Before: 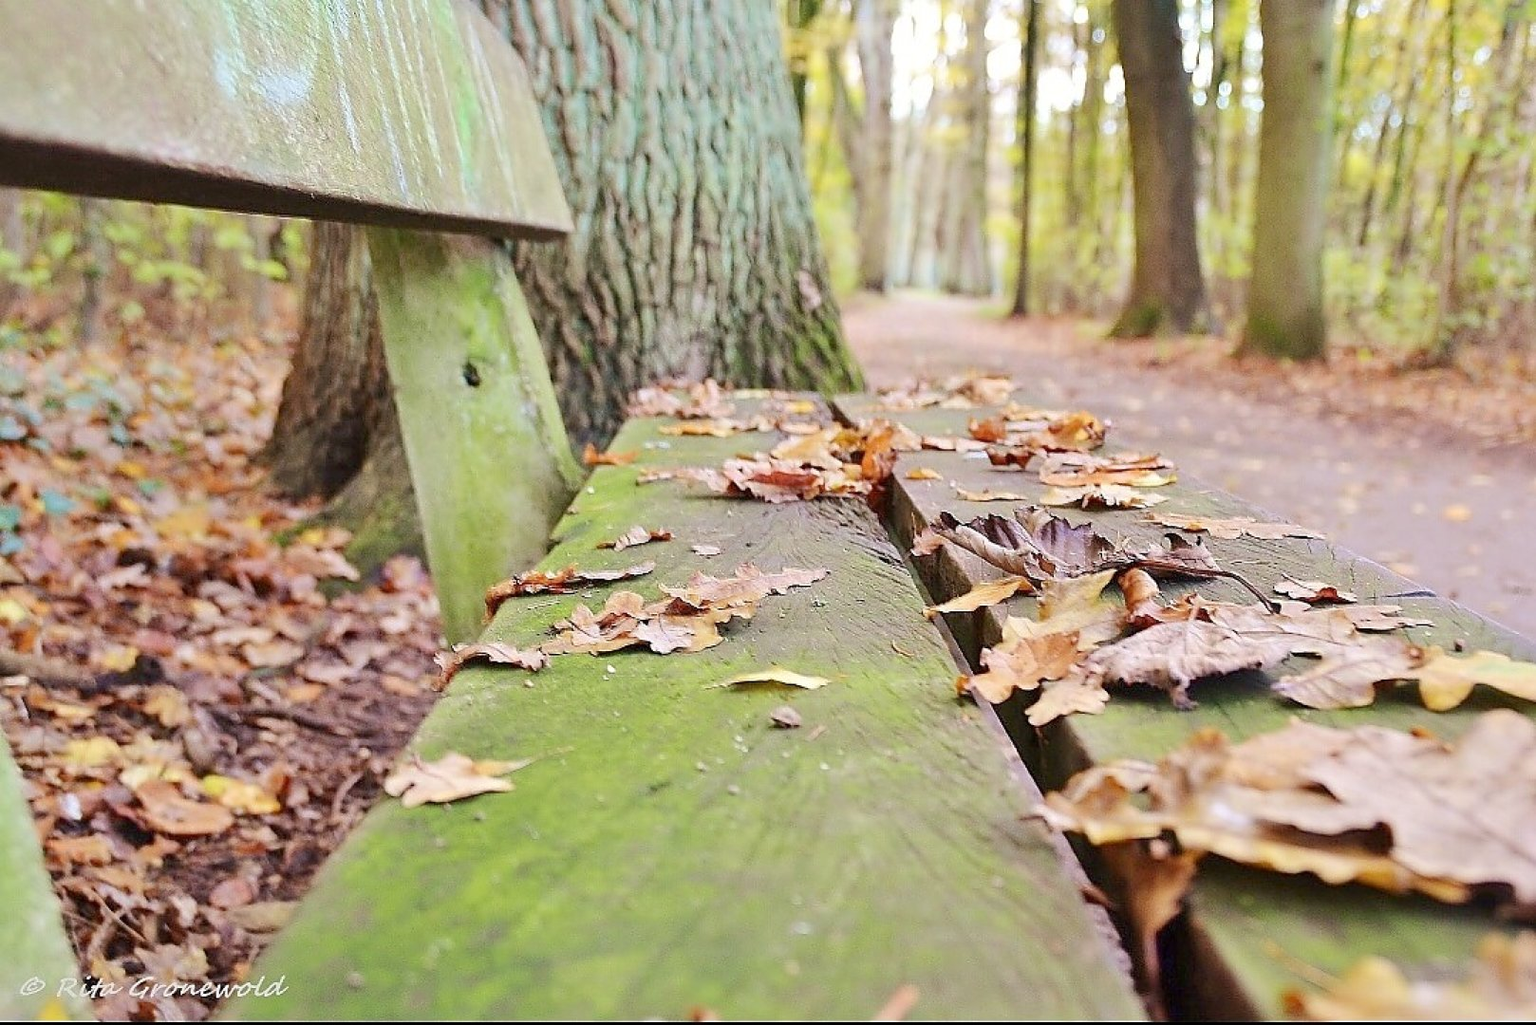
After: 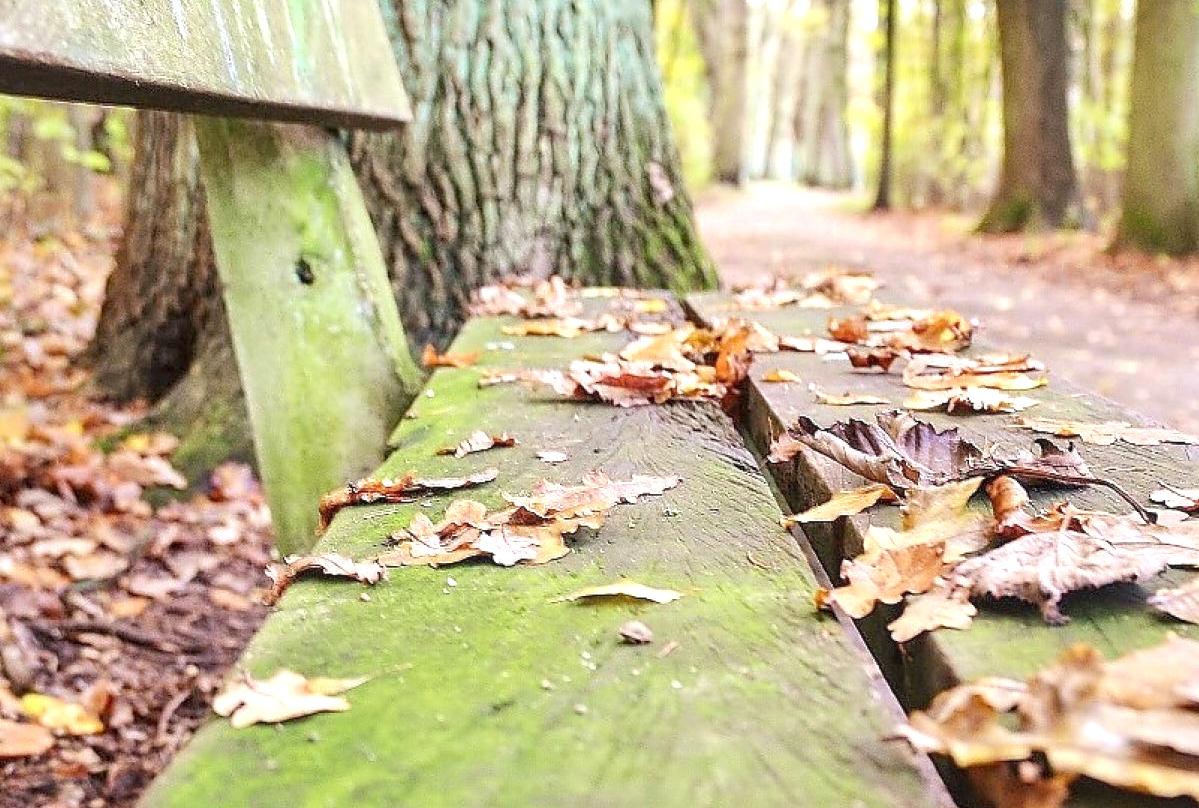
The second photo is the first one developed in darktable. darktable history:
local contrast: on, module defaults
crop and rotate: left 11.91%, top 11.412%, right 13.953%, bottom 13.772%
tone equalizer: -8 EV -0.44 EV, -7 EV -0.426 EV, -6 EV -0.329 EV, -5 EV -0.205 EV, -3 EV 0.249 EV, -2 EV 0.353 EV, -1 EV 0.369 EV, +0 EV 0.431 EV
exposure: black level correction -0.001, exposure 0.079 EV, compensate highlight preservation false
